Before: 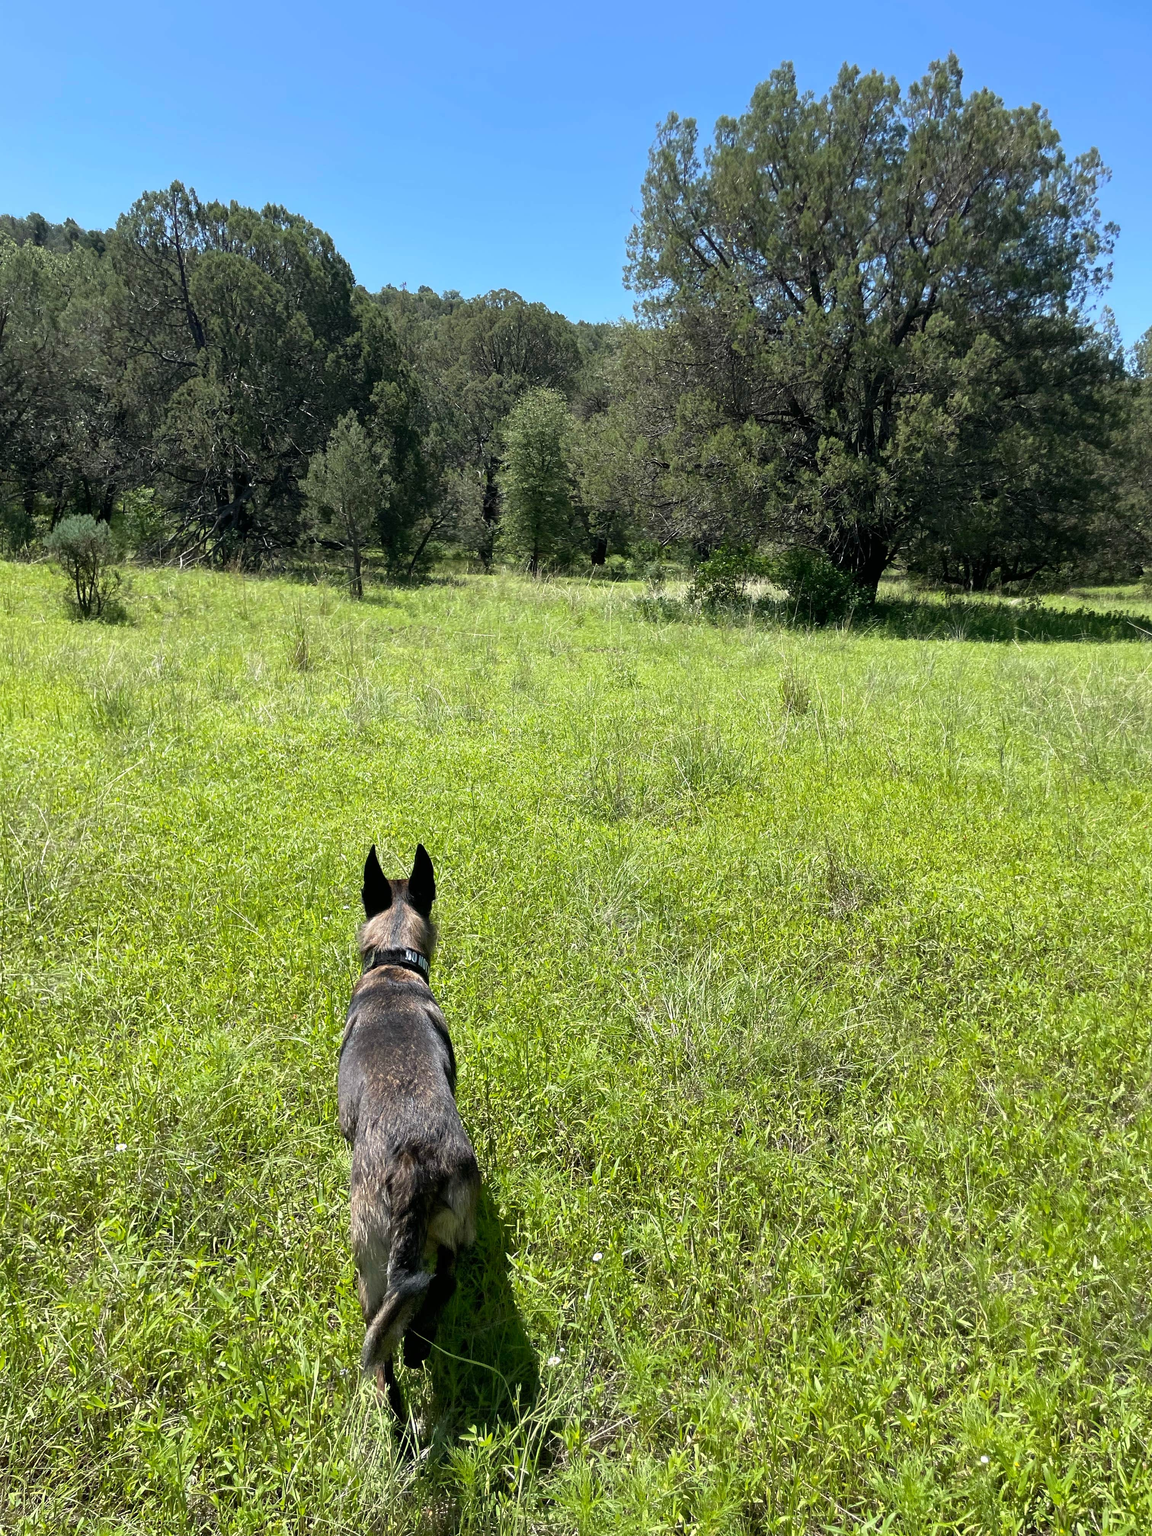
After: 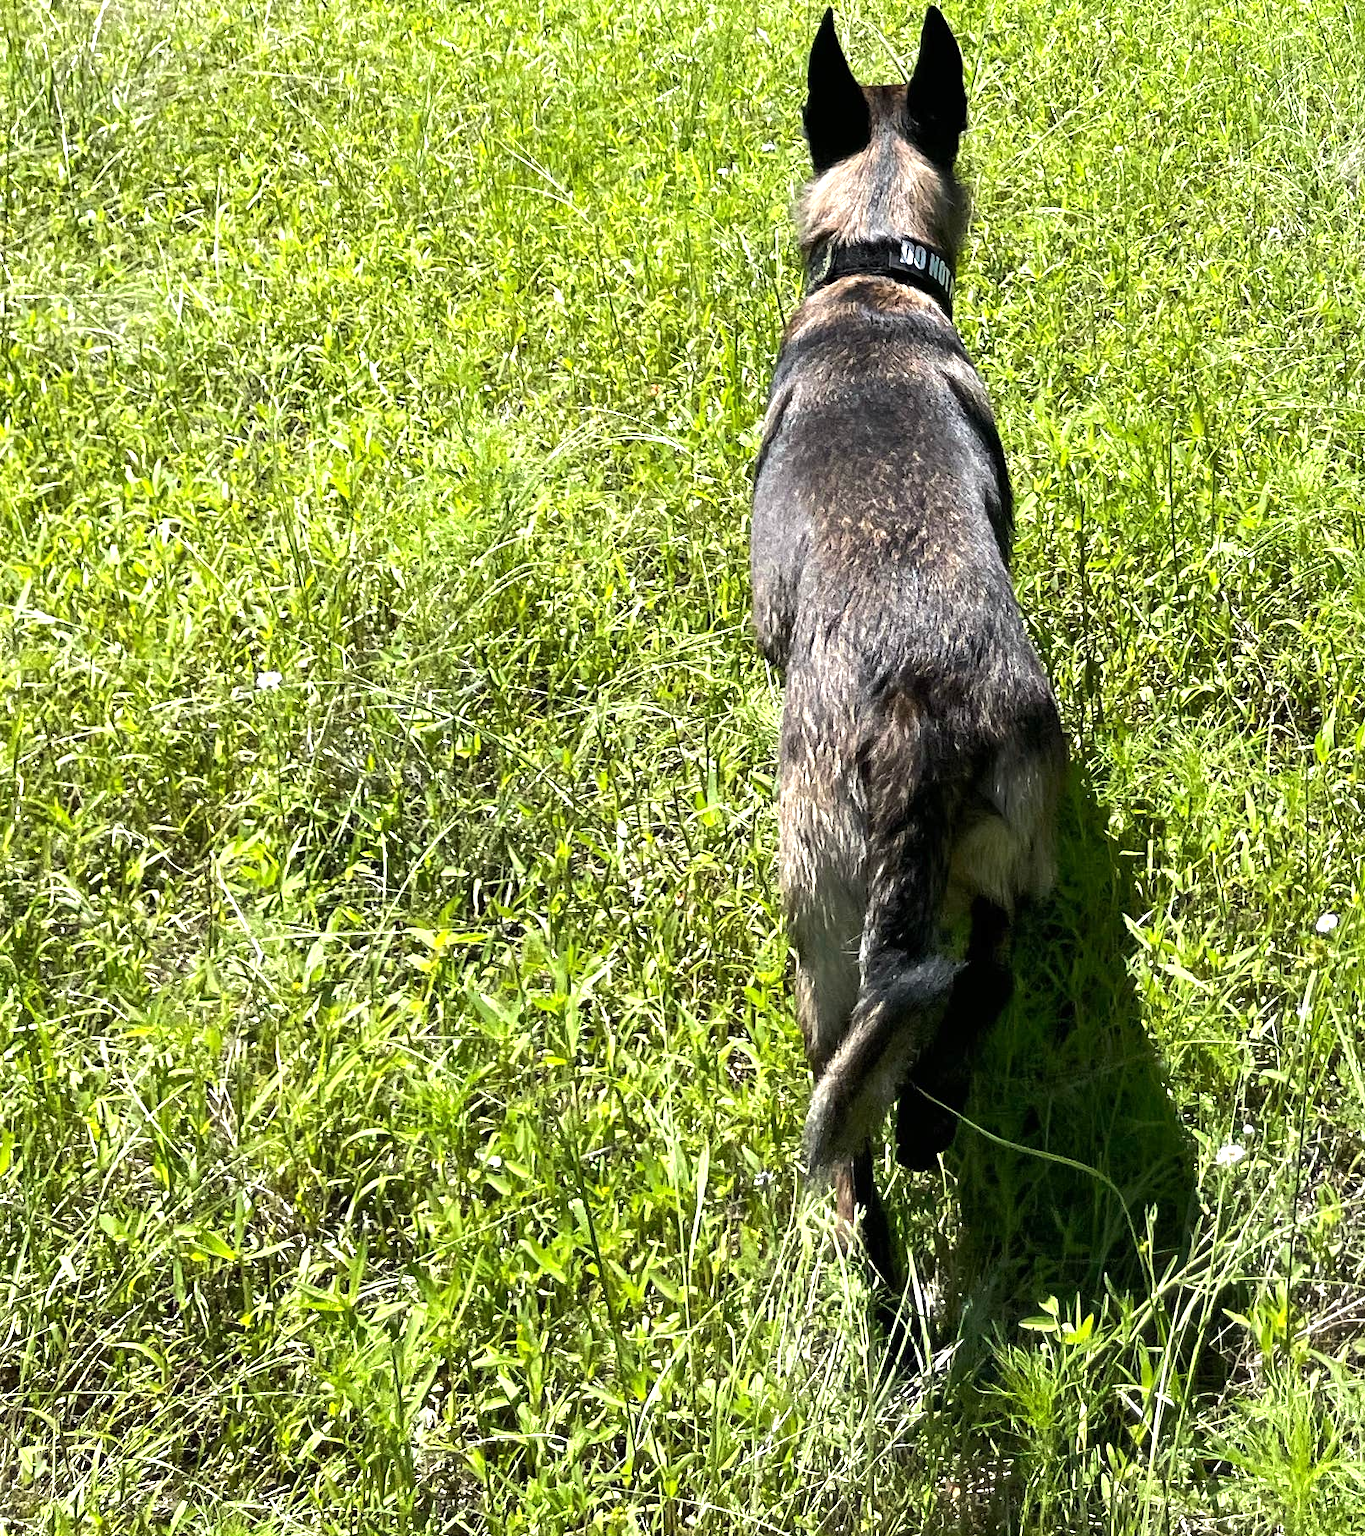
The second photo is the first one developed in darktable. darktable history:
crop and rotate: top 54.778%, right 46.61%, bottom 0.159%
tone equalizer: -8 EV 0.001 EV, -7 EV -0.002 EV, -6 EV 0.002 EV, -5 EV -0.03 EV, -4 EV -0.116 EV, -3 EV -0.169 EV, -2 EV 0.24 EV, -1 EV 0.702 EV, +0 EV 0.493 EV
